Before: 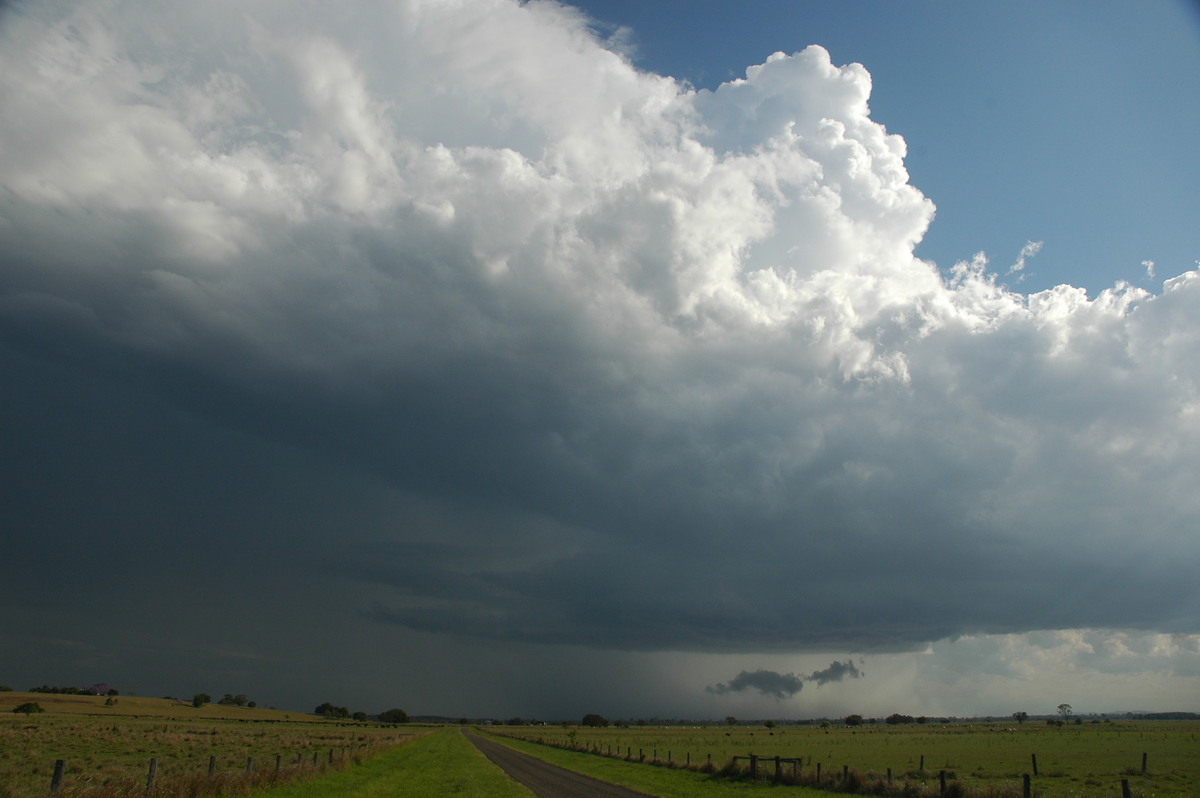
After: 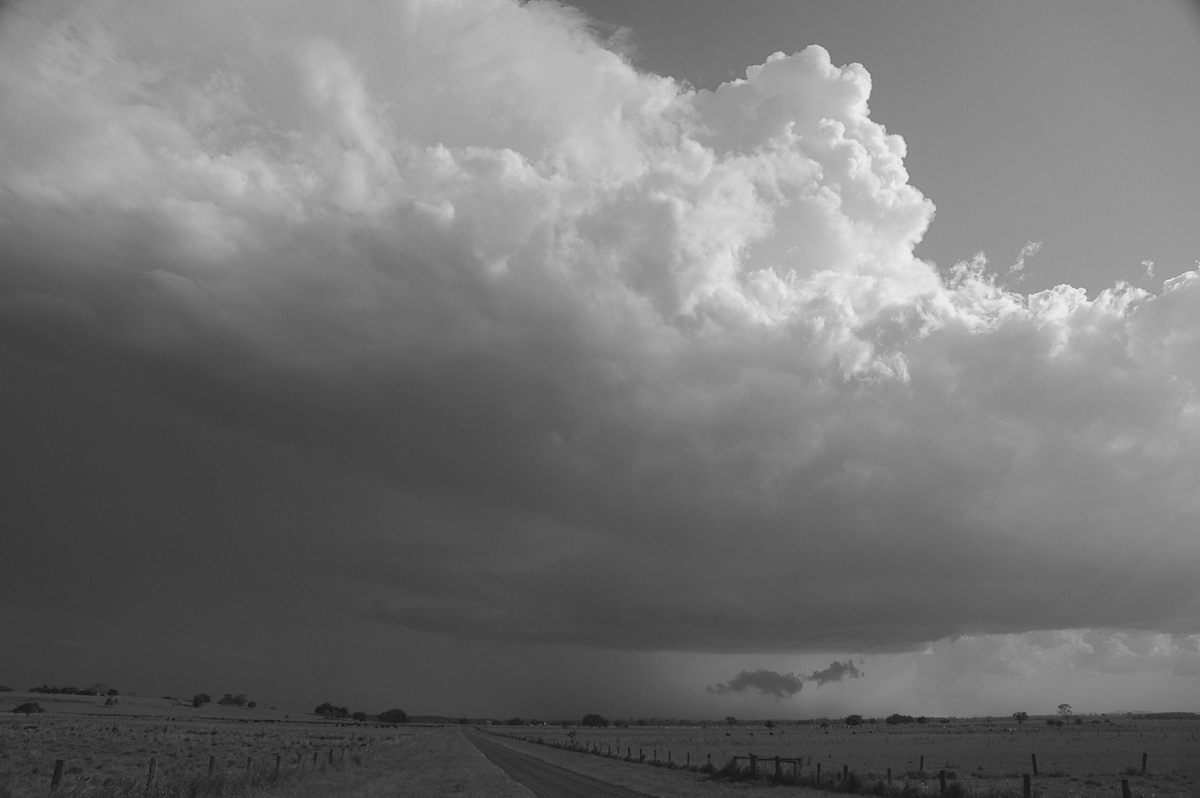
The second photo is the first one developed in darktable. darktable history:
color calibration: output gray [0.23, 0.37, 0.4, 0], illuminant as shot in camera, x 0.358, y 0.373, temperature 4628.91 K
contrast brightness saturation: contrast -0.122
